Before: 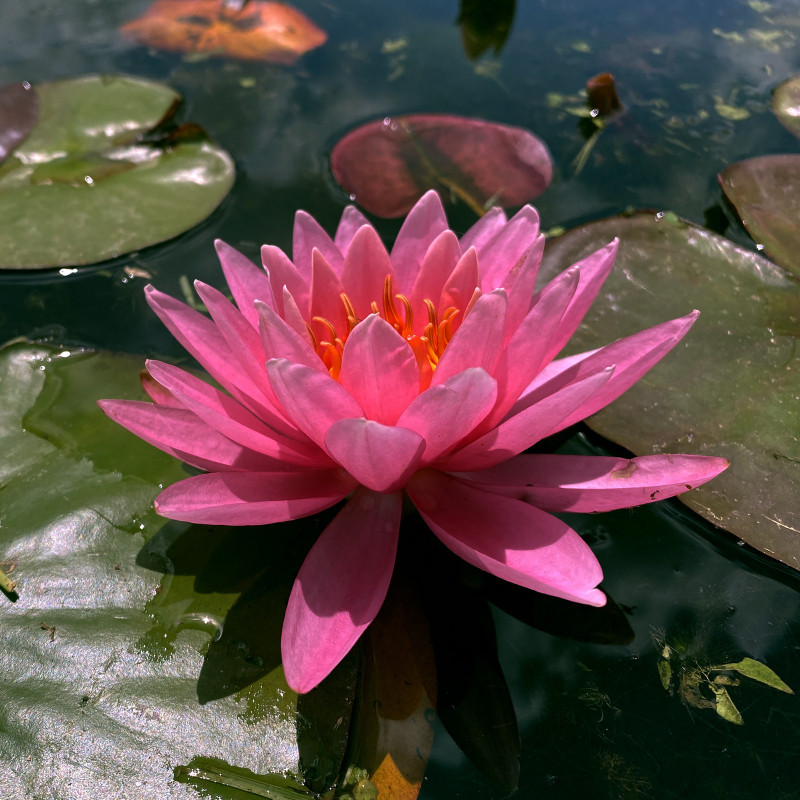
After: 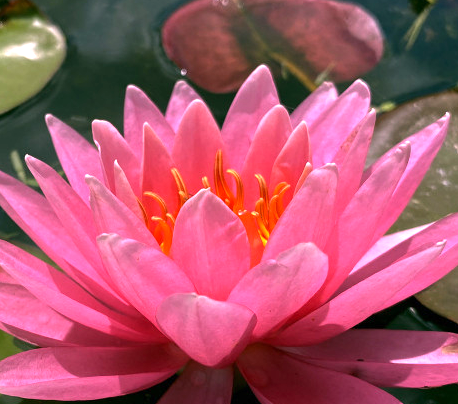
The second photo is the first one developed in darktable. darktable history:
crop: left 21.2%, top 15.717%, right 21.466%, bottom 33.722%
exposure: exposure 0.771 EV, compensate highlight preservation false
levels: mode automatic
color correction: highlights b* 2.91
